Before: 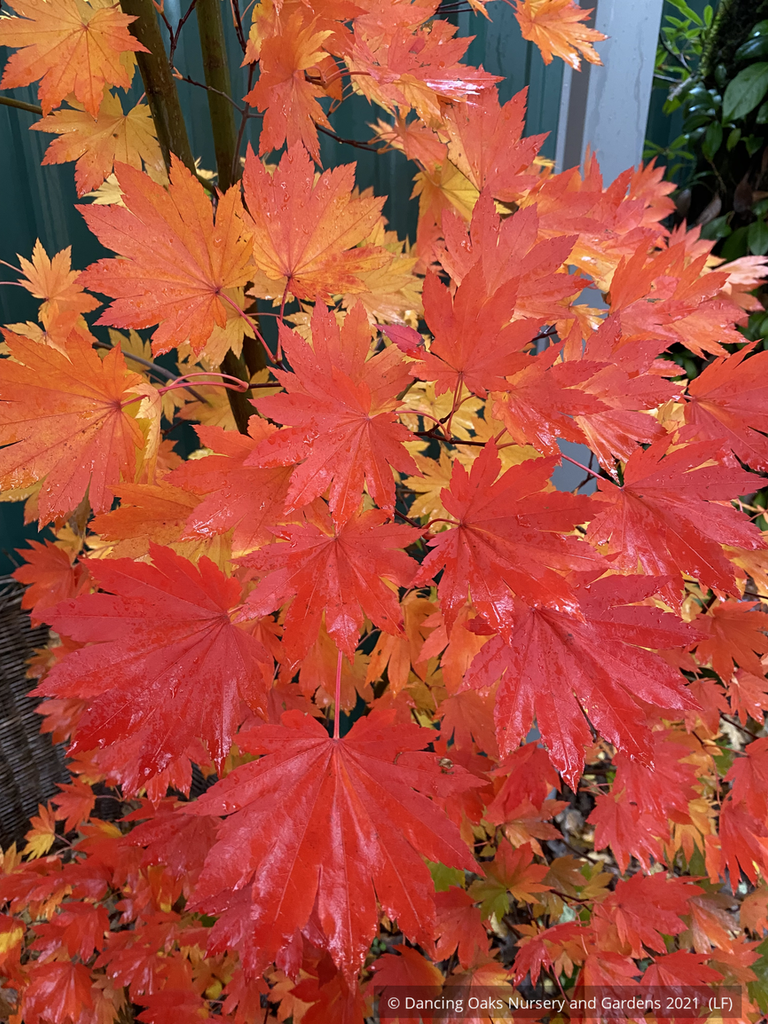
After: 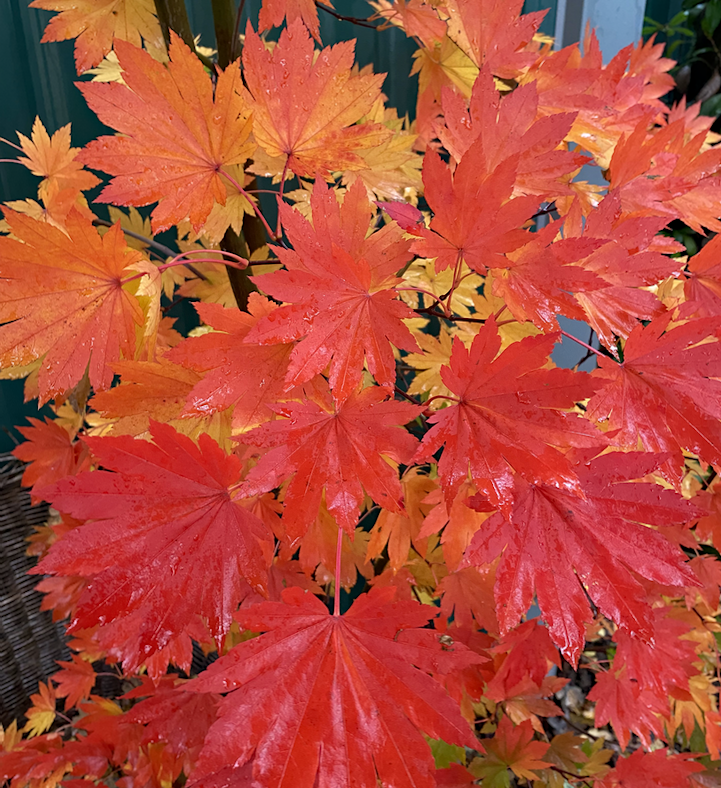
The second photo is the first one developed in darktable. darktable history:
crop and rotate: angle 0.08°, top 11.949%, right 5.823%, bottom 10.867%
haze removal: compatibility mode true, adaptive false
